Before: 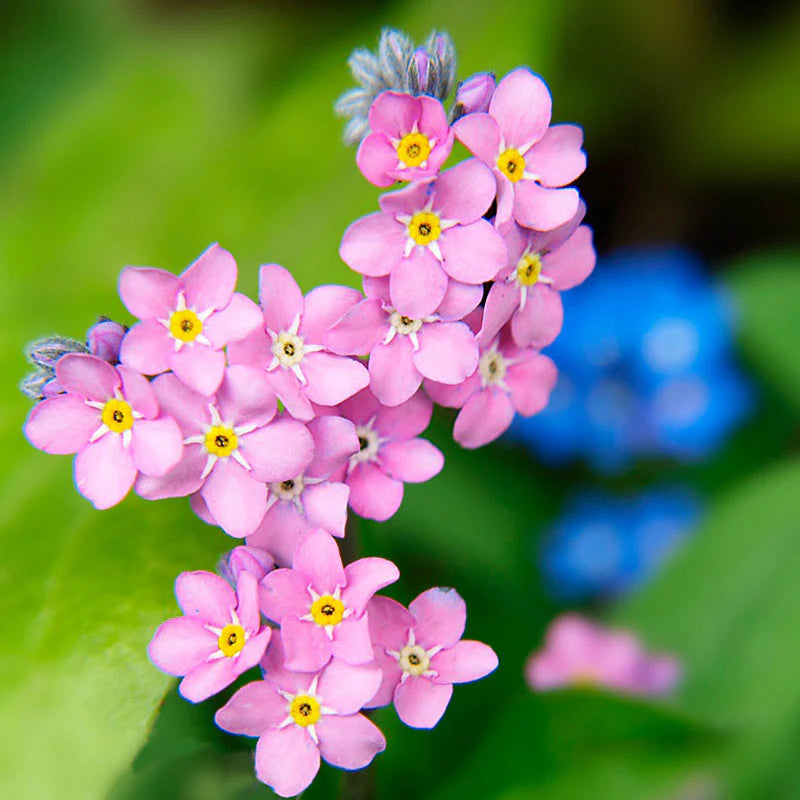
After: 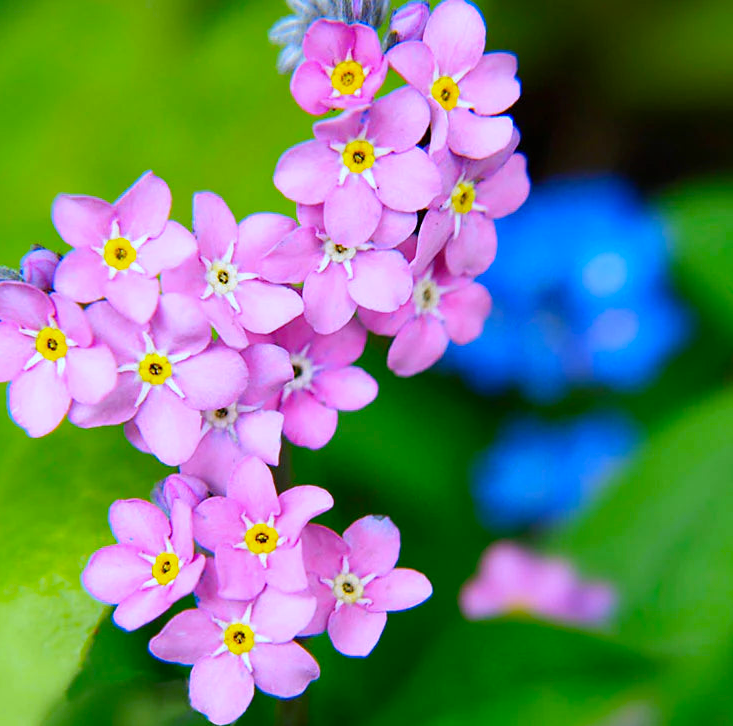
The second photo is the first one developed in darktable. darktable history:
crop and rotate: left 8.262%, top 9.226%
color balance: output saturation 120%
white balance: red 0.931, blue 1.11
